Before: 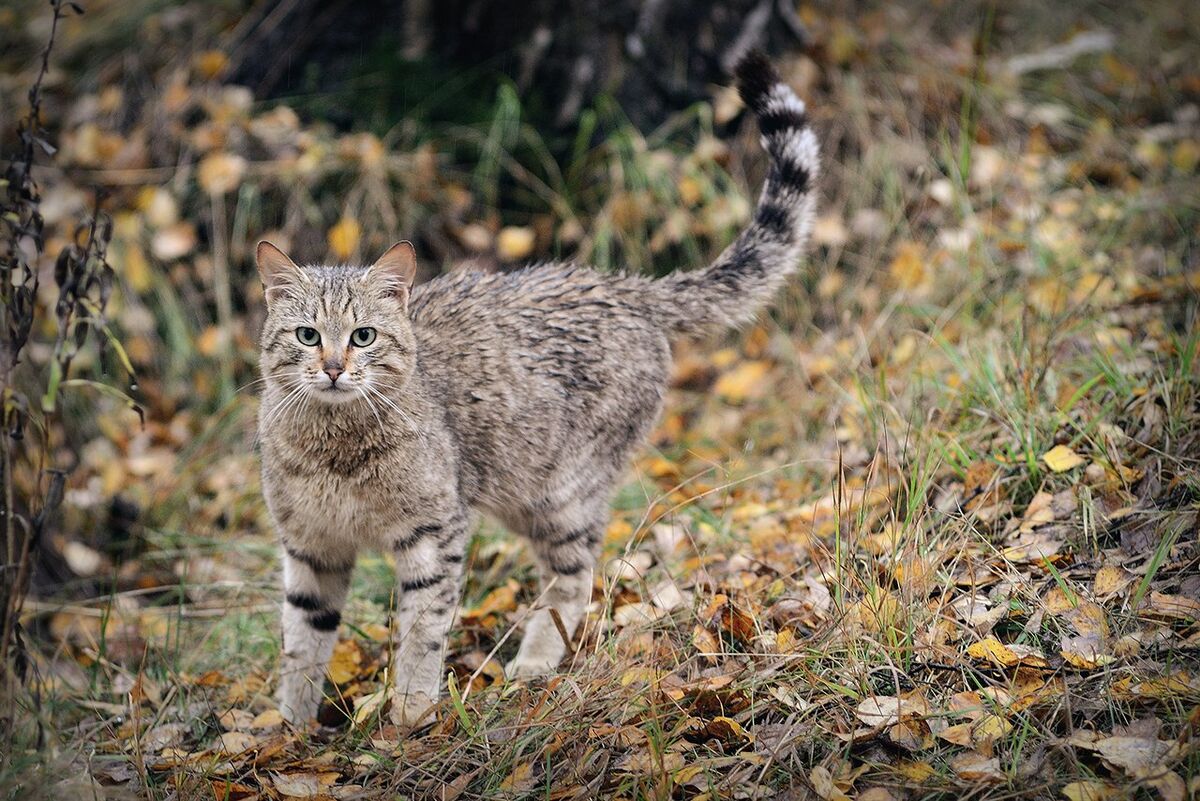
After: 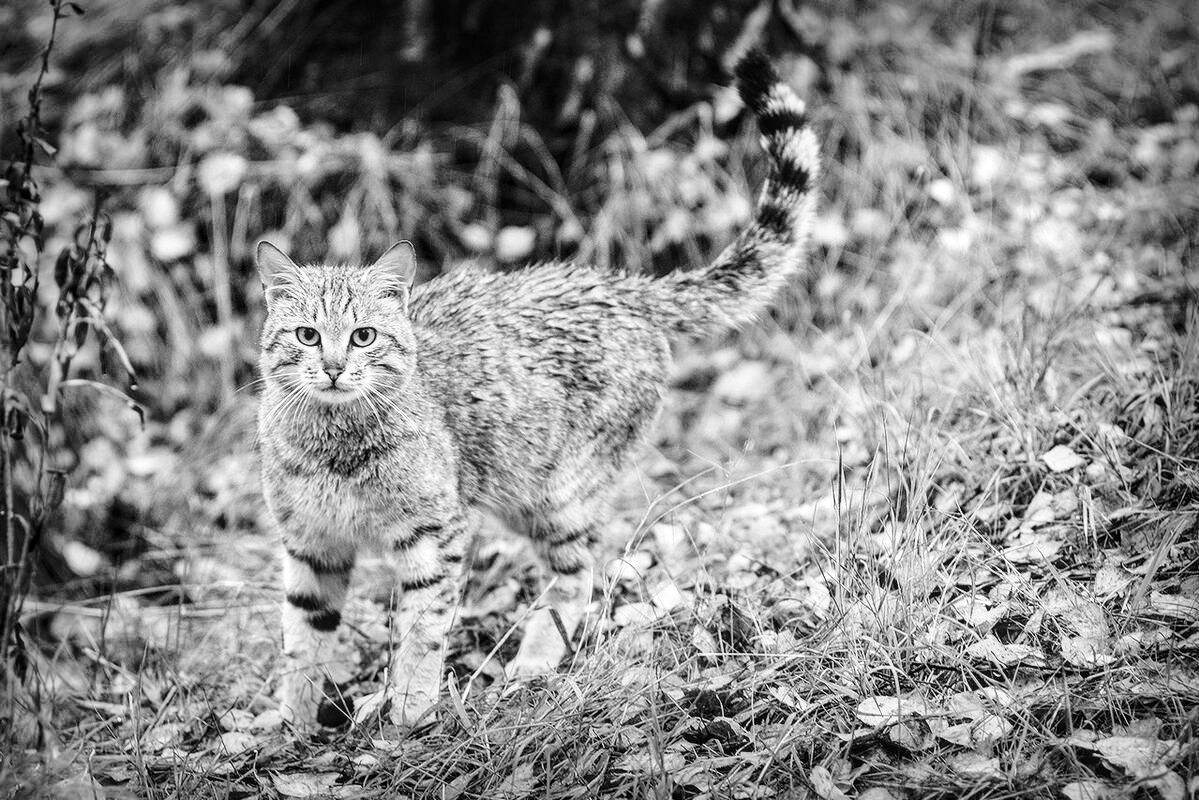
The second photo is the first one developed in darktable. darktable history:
monochrome: on, module defaults
base curve: curves: ch0 [(0, 0) (0.028, 0.03) (0.121, 0.232) (0.46, 0.748) (0.859, 0.968) (1, 1)], preserve colors none
local contrast: on, module defaults
